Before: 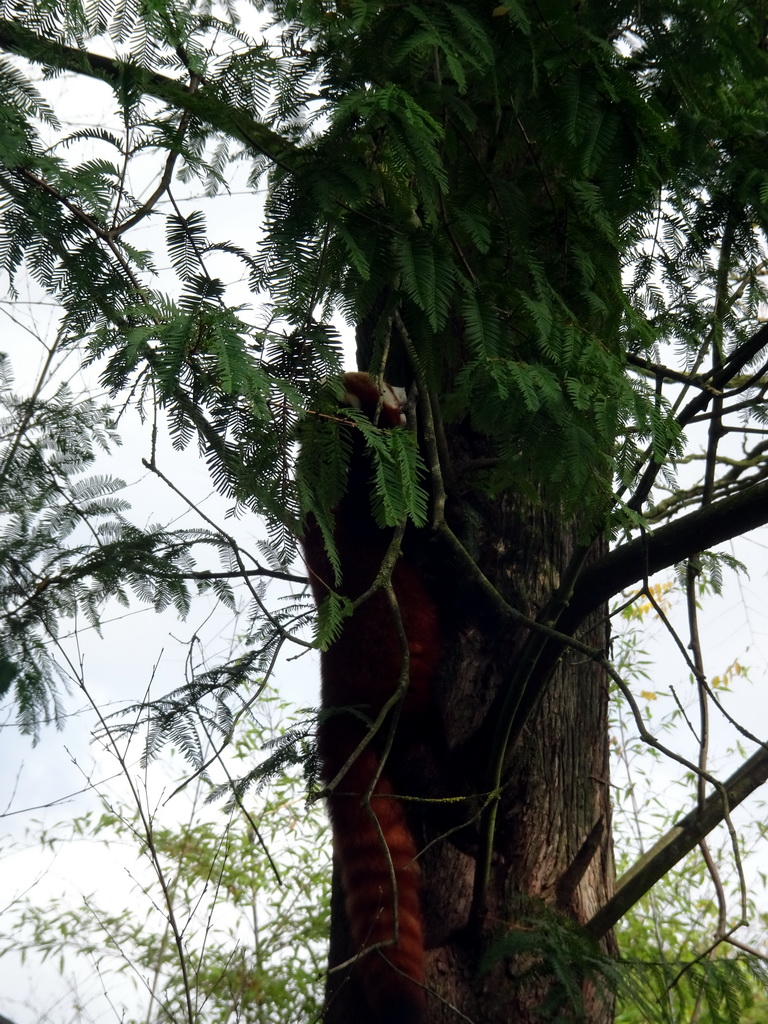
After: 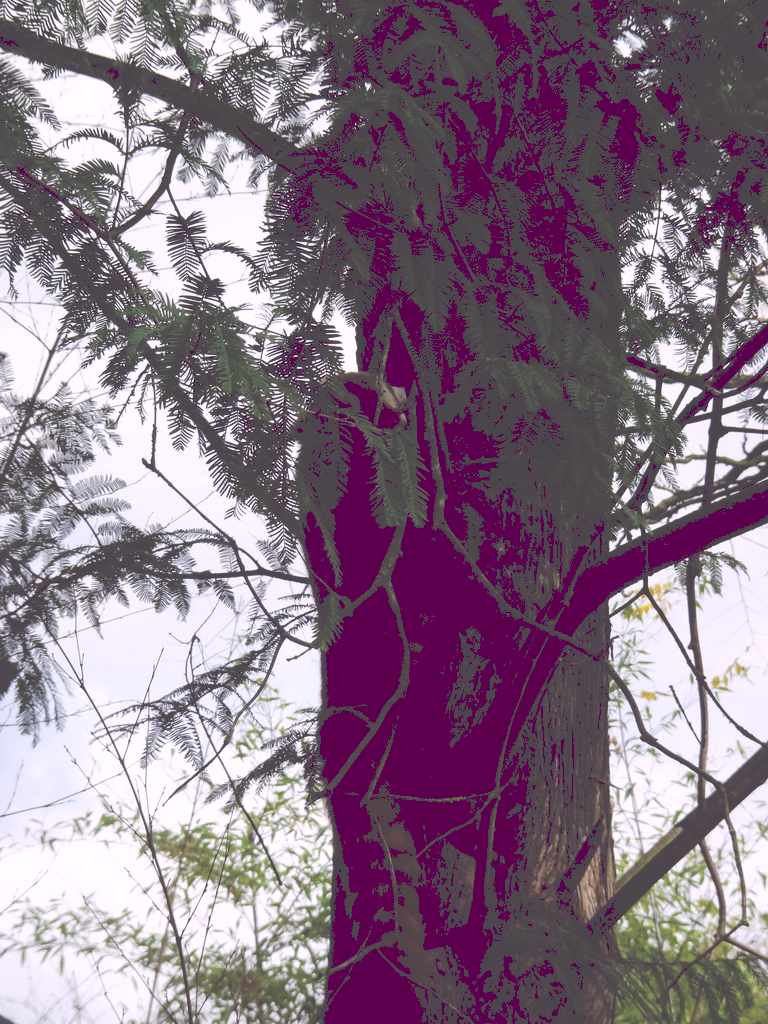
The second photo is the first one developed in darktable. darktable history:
tone curve: curves: ch0 [(0, 0) (0.003, 0.299) (0.011, 0.299) (0.025, 0.299) (0.044, 0.299) (0.069, 0.3) (0.1, 0.306) (0.136, 0.316) (0.177, 0.326) (0.224, 0.338) (0.277, 0.366) (0.335, 0.406) (0.399, 0.462) (0.468, 0.533) (0.543, 0.607) (0.623, 0.7) (0.709, 0.775) (0.801, 0.843) (0.898, 0.903) (1, 1)], preserve colors none
color look up table: target L [93.09, 93.11, 85.48, 79.94, 65.51, 65.19, 65.48, 54.68, 58.38, 46.45, 27.64, 23.77, 3.458, 201.32, 70.78, 68.76, 66.84, 62.92, 55.65, 51.73, 47.67, 50.55, 41.63, 43.36, 36.97, 32.8, 96.72, 79.91, 67.53, 58.65, 47.12, 53.87, 57.5, 52.93, 54.09, 45.56, 37.6, 38.25, 34.24, 32.88, 16.06, 17.57, 12.18, 78.63, 68.45, 64.31, 53.8, 44.37, 30.74], target a [-11.85, -9.297, -31.05, -60.66, 1.837, -41.02, -10.85, -44.77, -8.384, -17.86, -13.25, -9.506, 24.93, 0, 9.15, 37.14, 30.66, 25.57, 61.21, 64.67, 8.454, 44.57, 47.94, 24.55, 8.345, 26.75, 12.55, 36.96, 48.91, 33.65, 4.782, 6.266, 74.14, 47.26, 96.47, 55.23, 16.56, 40.88, 65.43, 65.47, 33.83, 38.48, 22.02, -35.04, -17.49, -12.11, -30.3, -15.36, -5.8], target b [64.77, 9.829, 43.98, 46.2, 62.21, 19.8, 25.75, 34.96, -2.572, 34.12, 13.9, -1.682, -14.2, -0.001, 54.02, 17.36, 57.63, 0.742, 9.018, 28.69, 42.38, 43.76, 1.84, 16.88, 6.831, 29.75, -8.406, -29.08, -19.22, -22.15, -42.03, -6.016, -55.27, -74.6, -70.95, -10.51, -69.81, -17.54, -42.53, -64.67, -11.77, -51.16, -33.02, -20.31, -25.63, -47.61, -10.41, -27.24, -21.66], num patches 49
